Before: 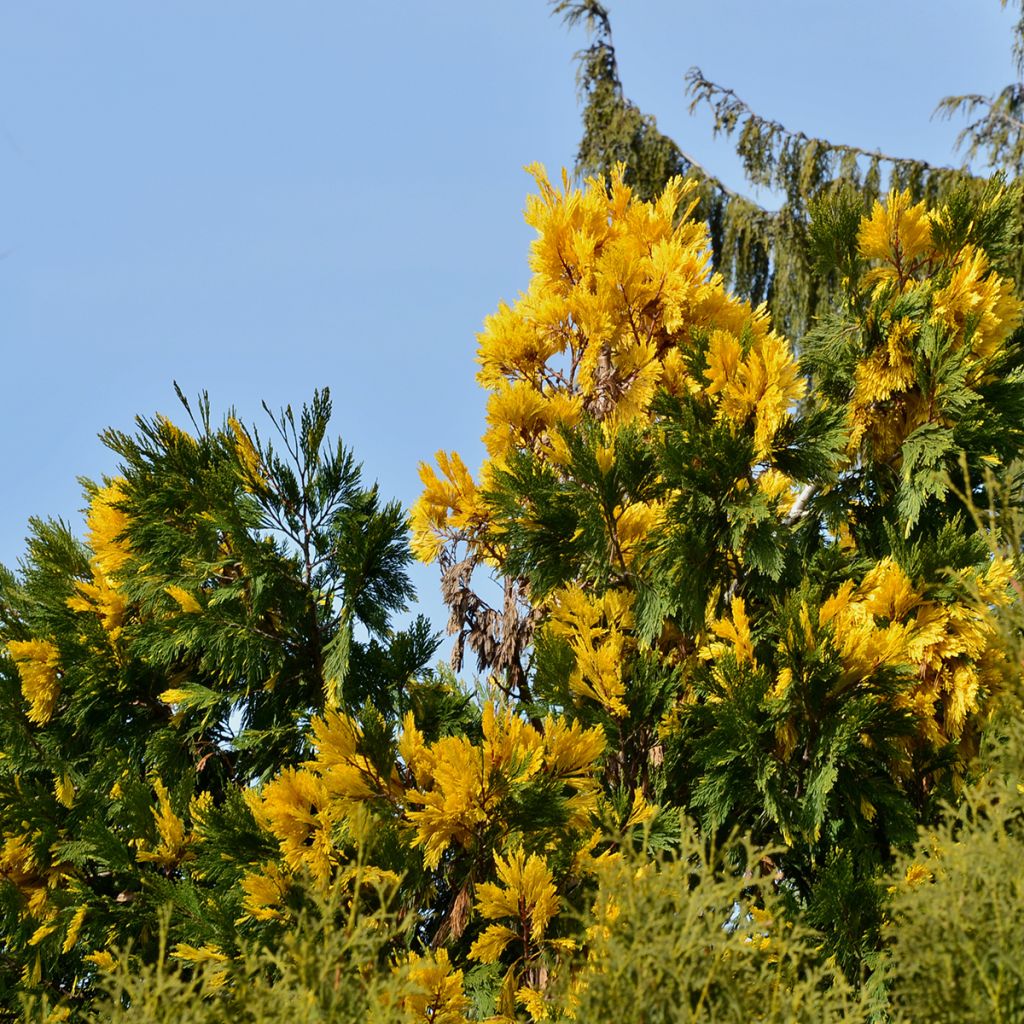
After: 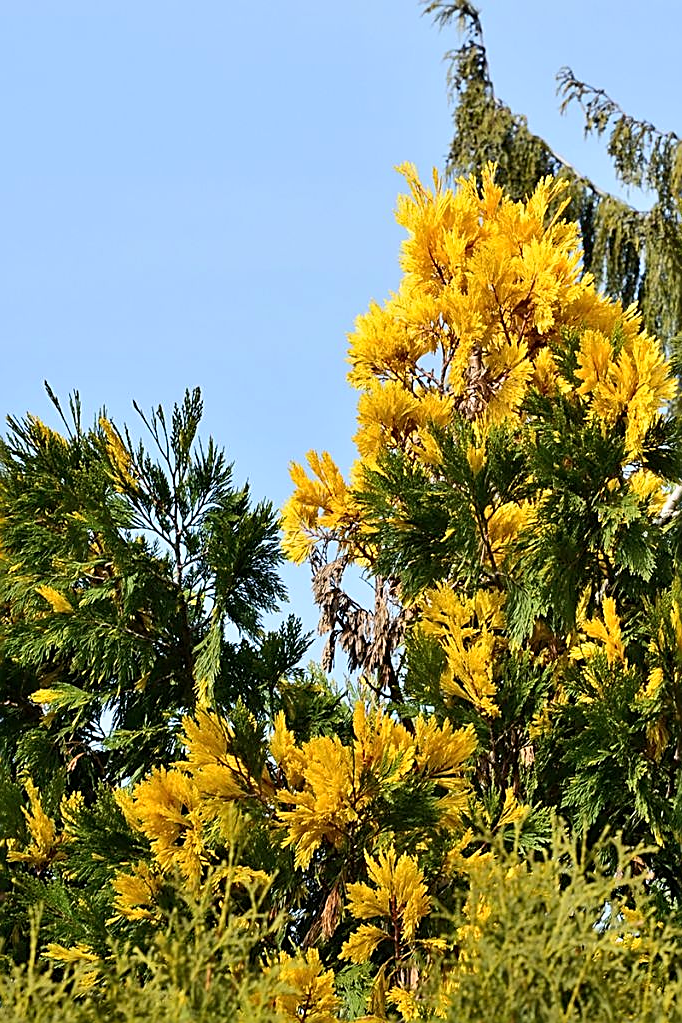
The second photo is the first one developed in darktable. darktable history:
crop and rotate: left 12.673%, right 20.66%
base curve: curves: ch0 [(0, 0) (0.666, 0.806) (1, 1)]
sharpen: amount 0.901
